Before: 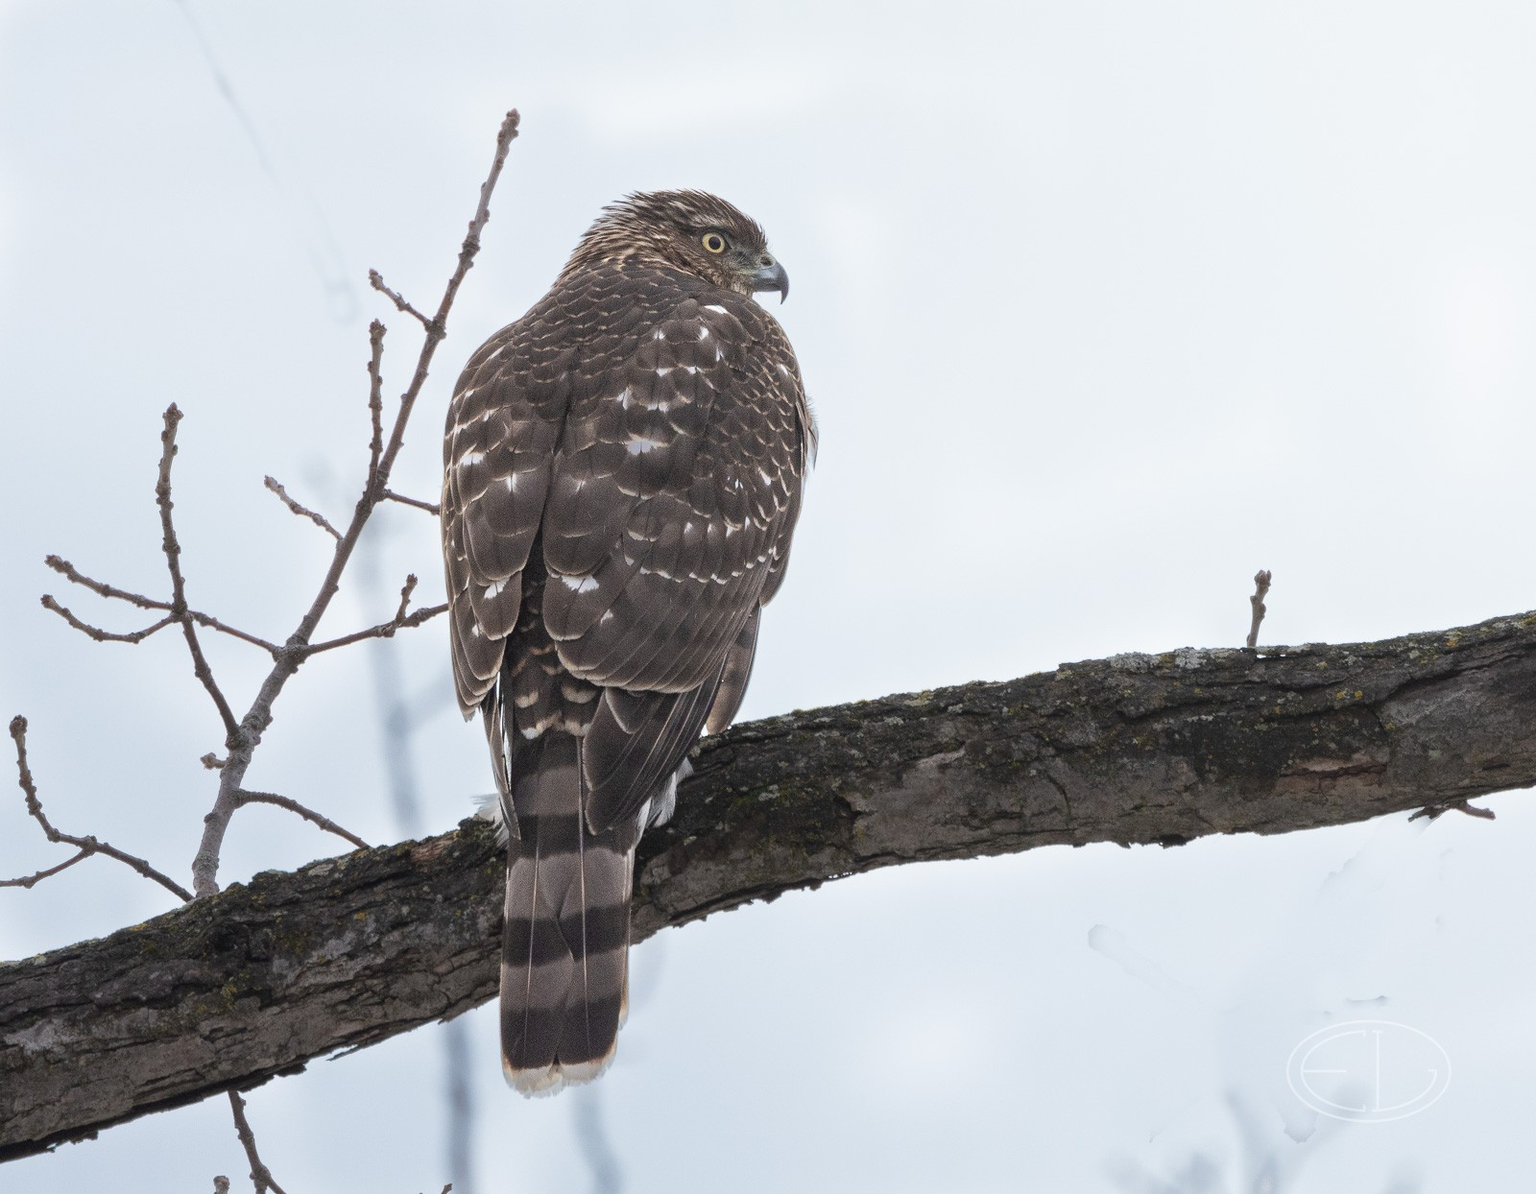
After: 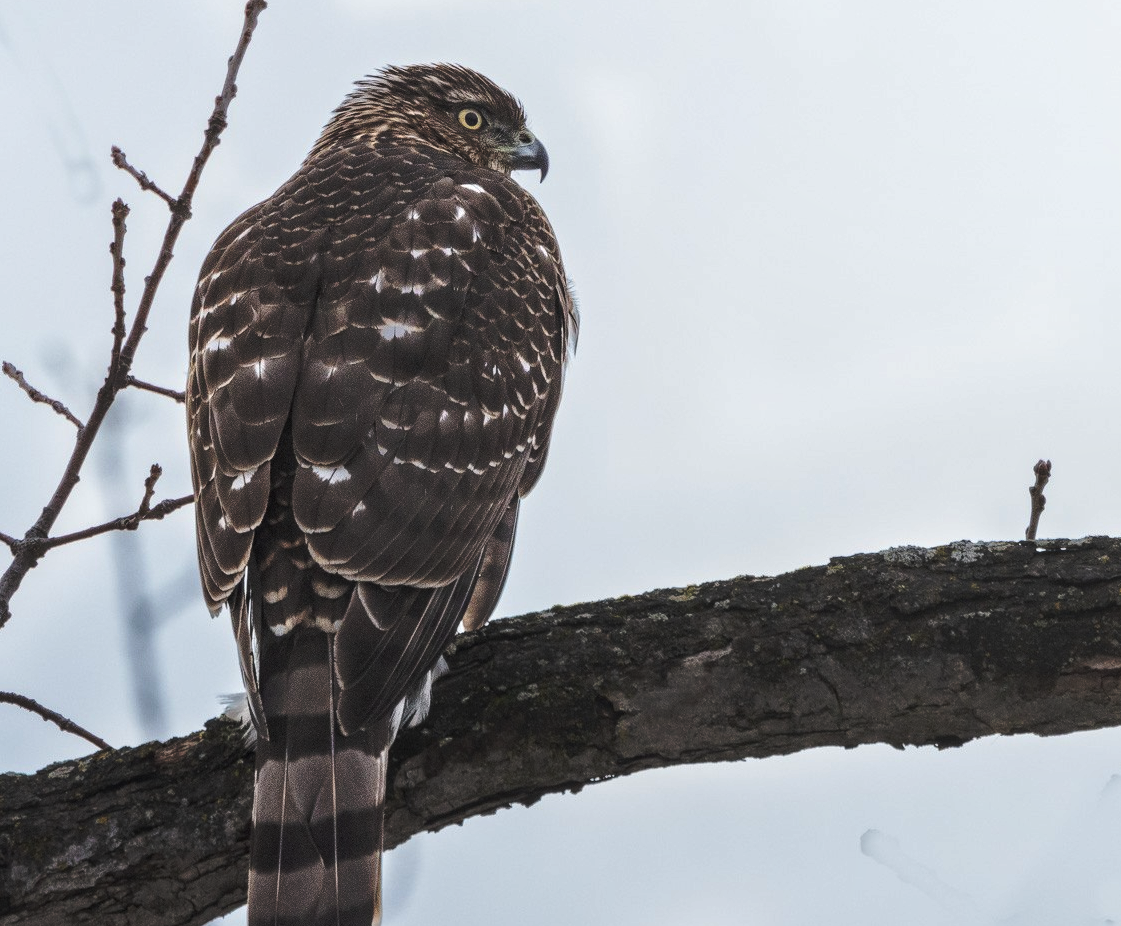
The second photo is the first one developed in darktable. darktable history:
tone curve: curves: ch0 [(0, 0) (0.003, 0.002) (0.011, 0.007) (0.025, 0.015) (0.044, 0.026) (0.069, 0.041) (0.1, 0.059) (0.136, 0.08) (0.177, 0.105) (0.224, 0.132) (0.277, 0.163) (0.335, 0.198) (0.399, 0.253) (0.468, 0.341) (0.543, 0.435) (0.623, 0.532) (0.709, 0.635) (0.801, 0.745) (0.898, 0.873) (1, 1)], preserve colors none
crop and rotate: left 17.088%, top 10.794%, right 12.826%, bottom 14.692%
local contrast: on, module defaults
